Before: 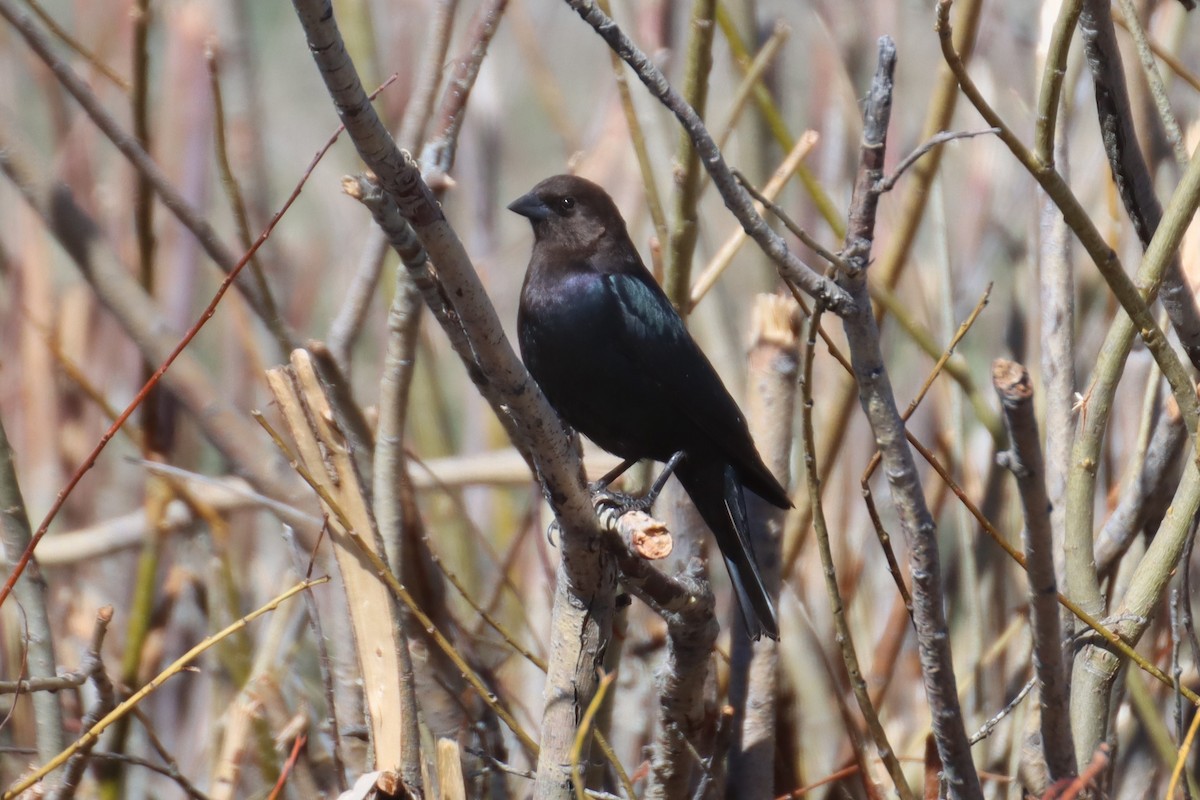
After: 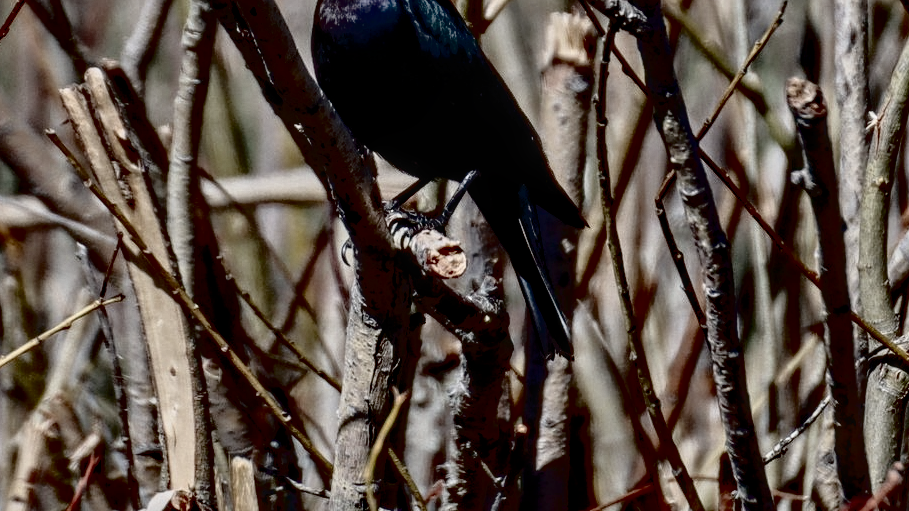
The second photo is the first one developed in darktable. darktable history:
contrast equalizer: octaves 7, y [[0.5, 0.542, 0.583, 0.625, 0.667, 0.708], [0.5 ×6], [0.5 ×6], [0 ×6], [0 ×6]]
tone curve: curves: ch0 [(0, 0) (0.003, 0.005) (0.011, 0.005) (0.025, 0.006) (0.044, 0.008) (0.069, 0.01) (0.1, 0.012) (0.136, 0.015) (0.177, 0.019) (0.224, 0.017) (0.277, 0.015) (0.335, 0.018) (0.399, 0.043) (0.468, 0.118) (0.543, 0.349) (0.623, 0.591) (0.709, 0.88) (0.801, 0.983) (0.898, 0.973) (1, 1)], color space Lab, independent channels, preserve colors none
filmic rgb: black relative exposure -4.43 EV, white relative exposure 6.57 EV, threshold 2.94 EV, hardness 1.94, contrast 0.509, enable highlight reconstruction true
local contrast: detail 130%
crop and rotate: left 17.2%, top 35.133%, right 6.993%, bottom 0.974%
shadows and highlights: on, module defaults
